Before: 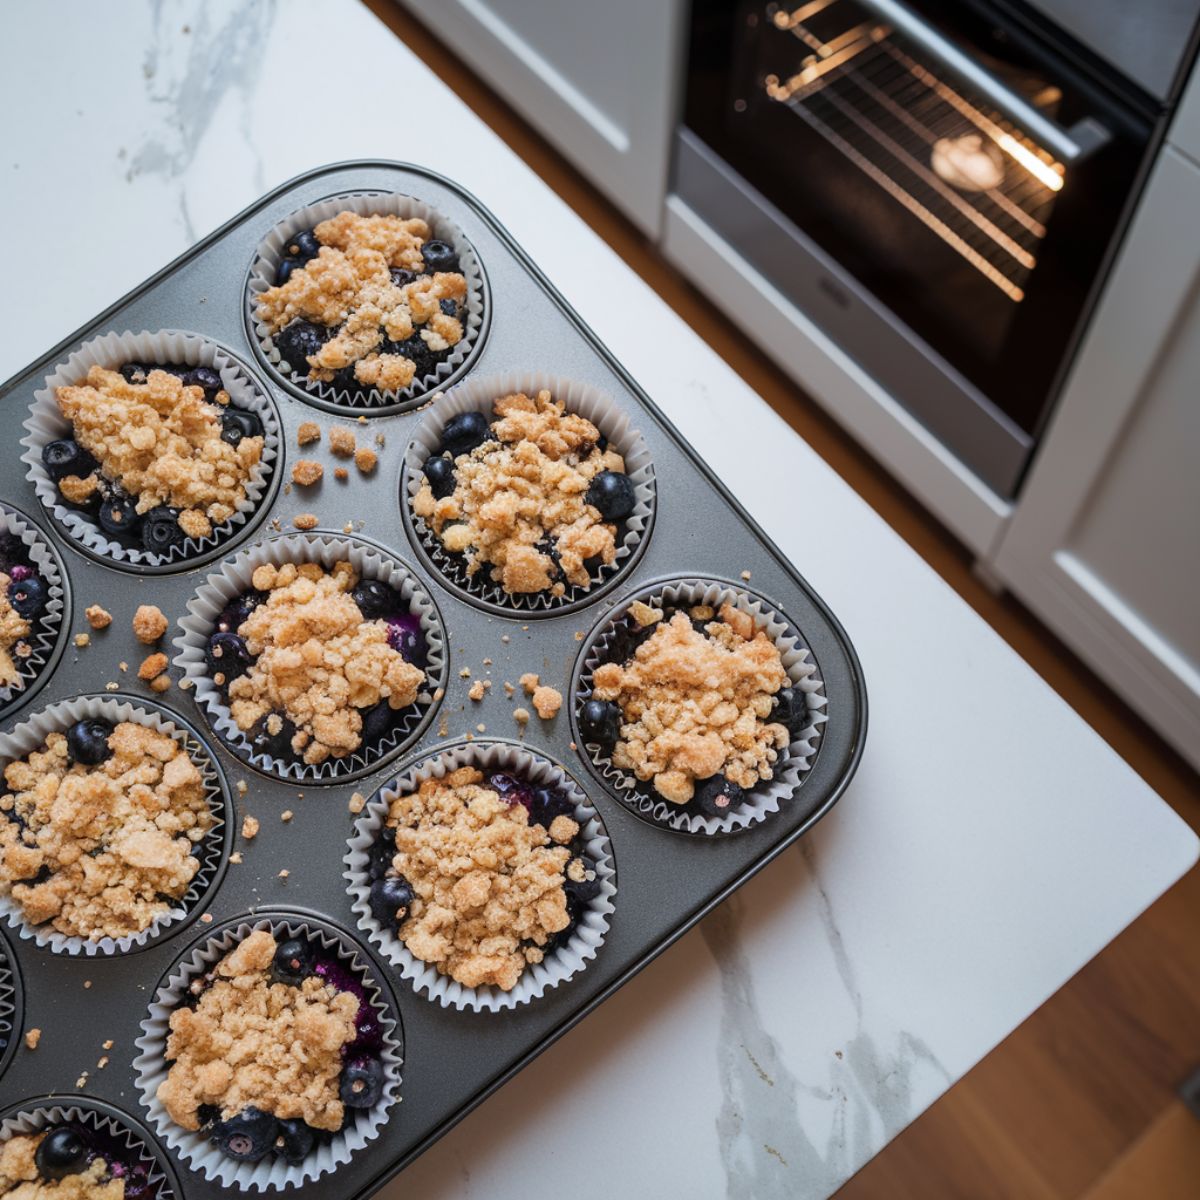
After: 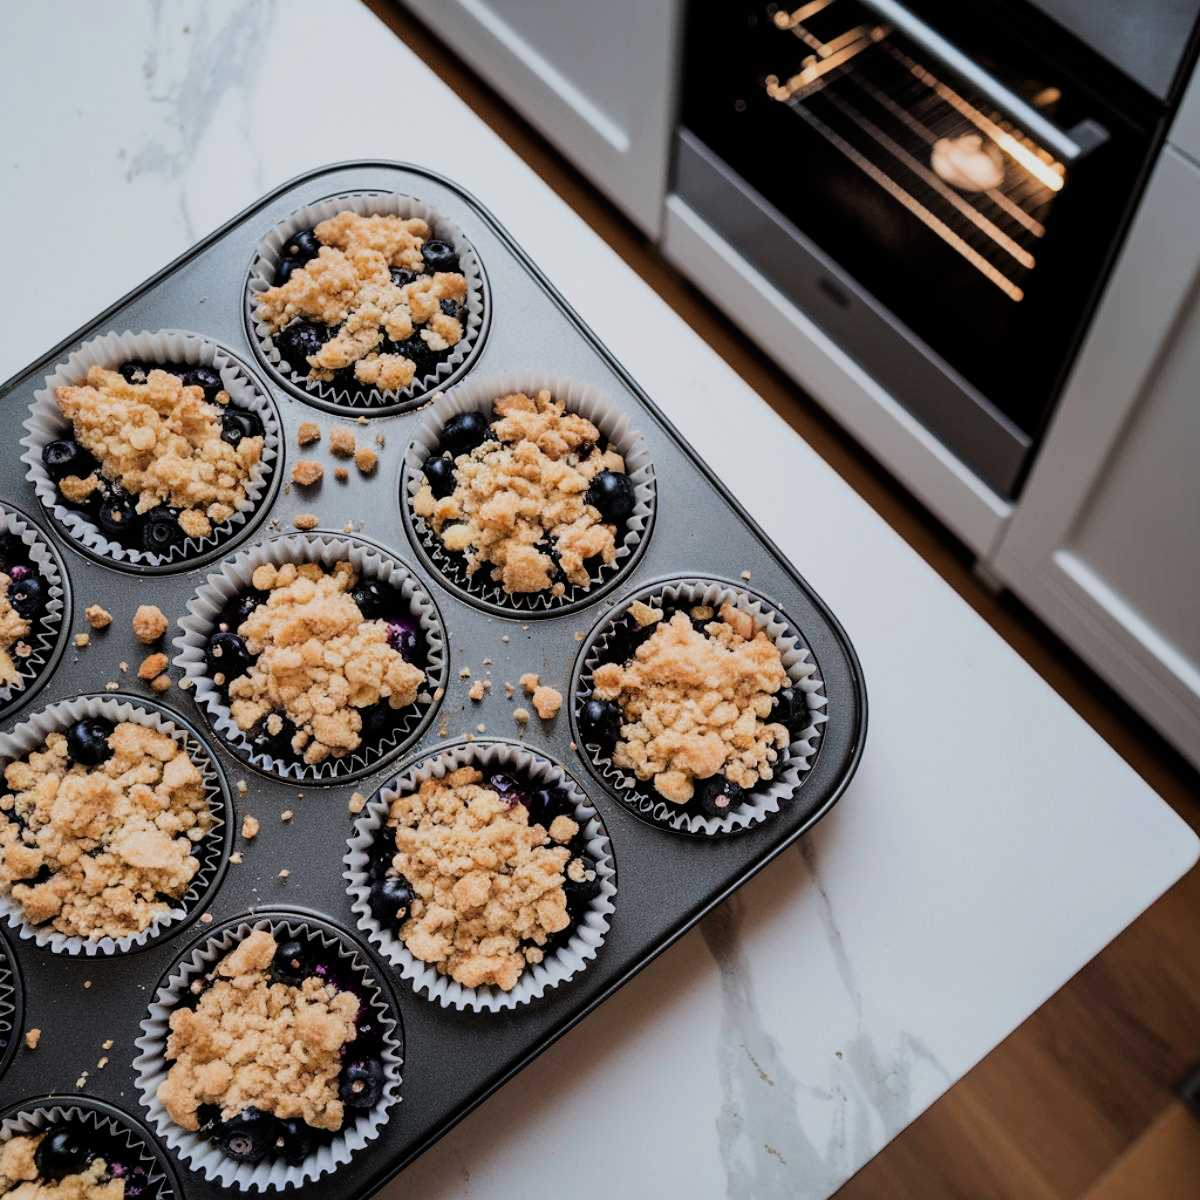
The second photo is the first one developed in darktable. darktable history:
filmic rgb: black relative exposure -7.5 EV, white relative exposure 4.99 EV, hardness 3.34, contrast 1.299
